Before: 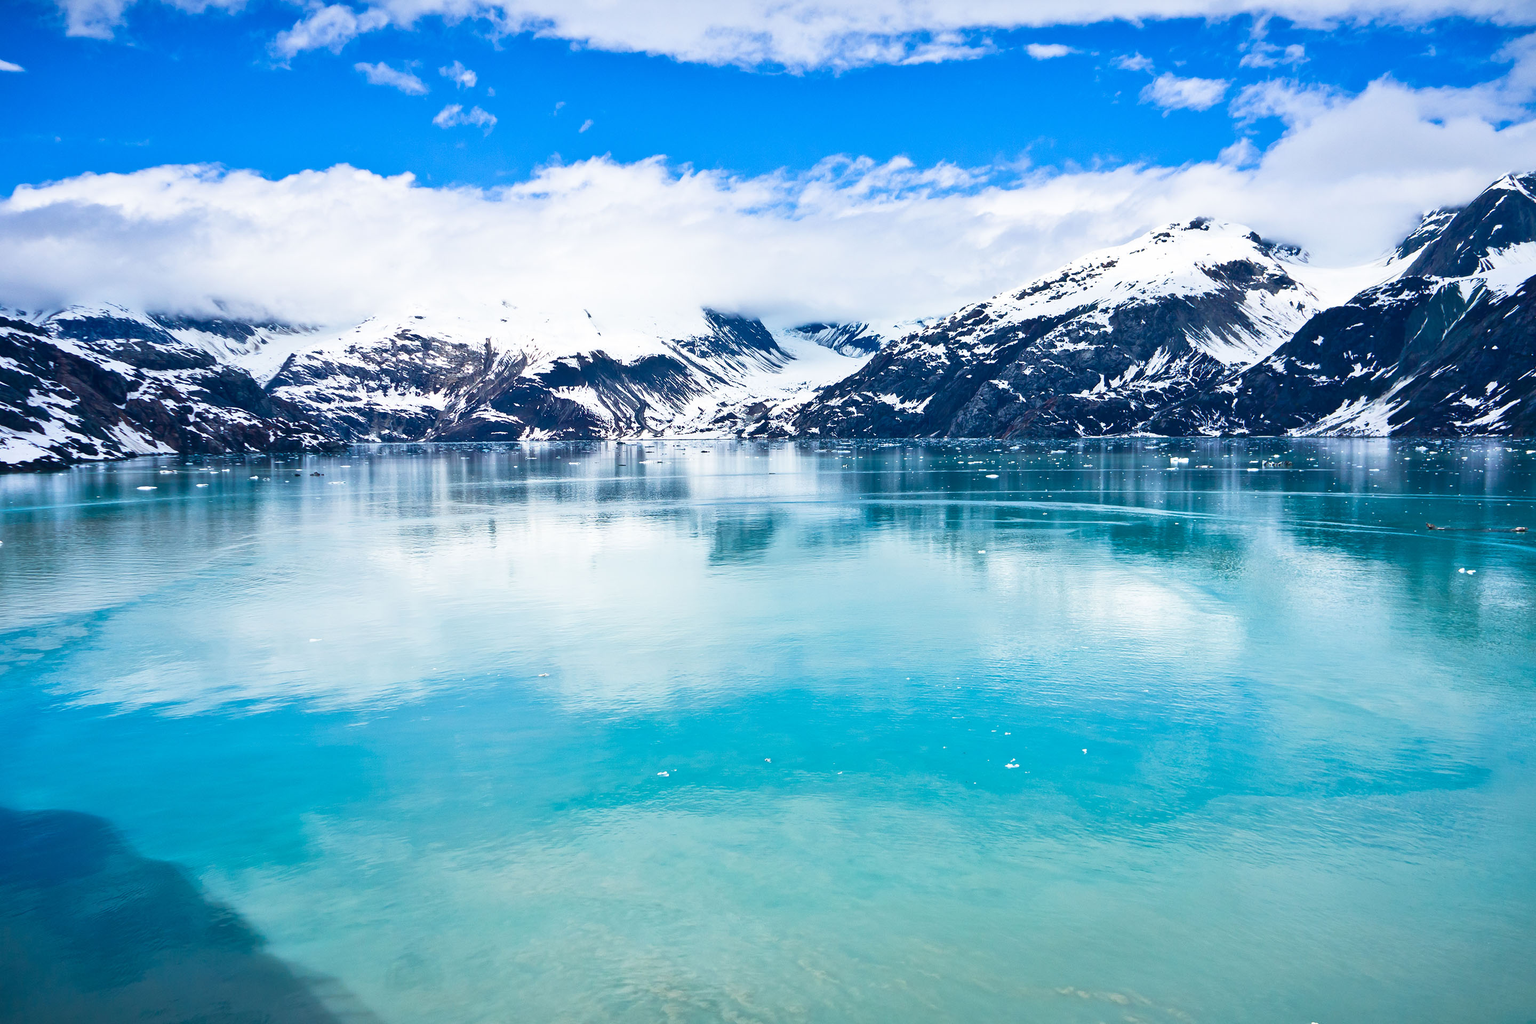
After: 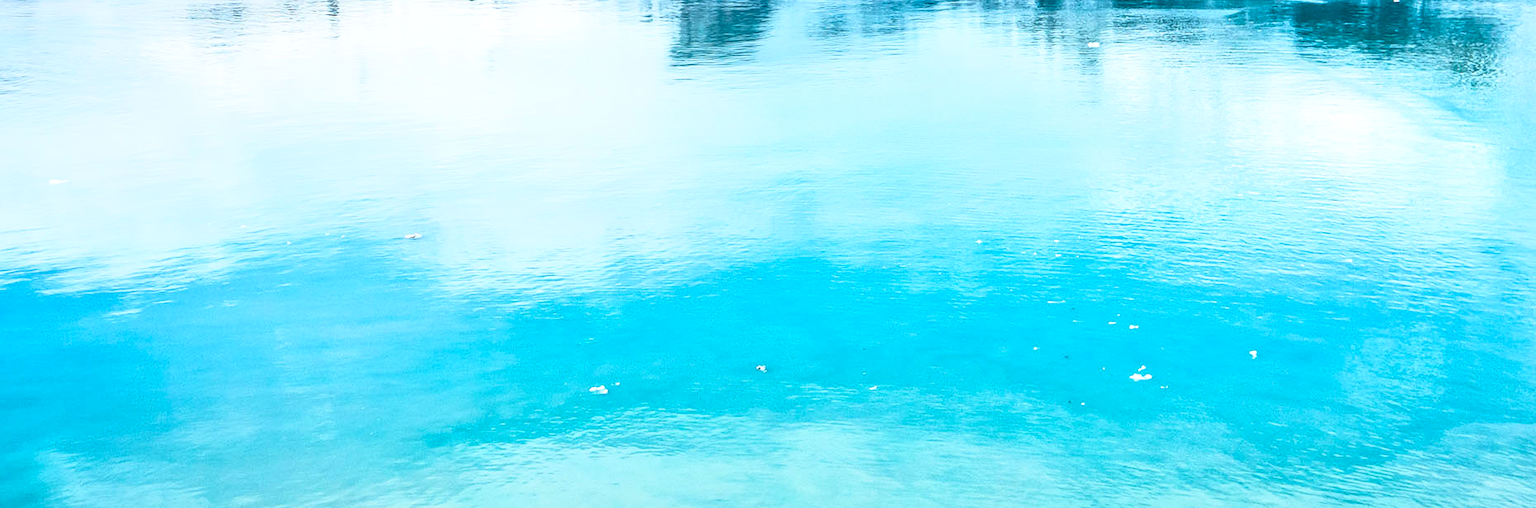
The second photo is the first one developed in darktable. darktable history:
local contrast: on, module defaults
tone curve: curves: ch0 [(0.016, 0.011) (0.084, 0.026) (0.469, 0.508) (0.721, 0.862) (1, 1)], color space Lab, linked channels, preserve colors none
crop: left 18.091%, top 51.13%, right 17.525%, bottom 16.85%
